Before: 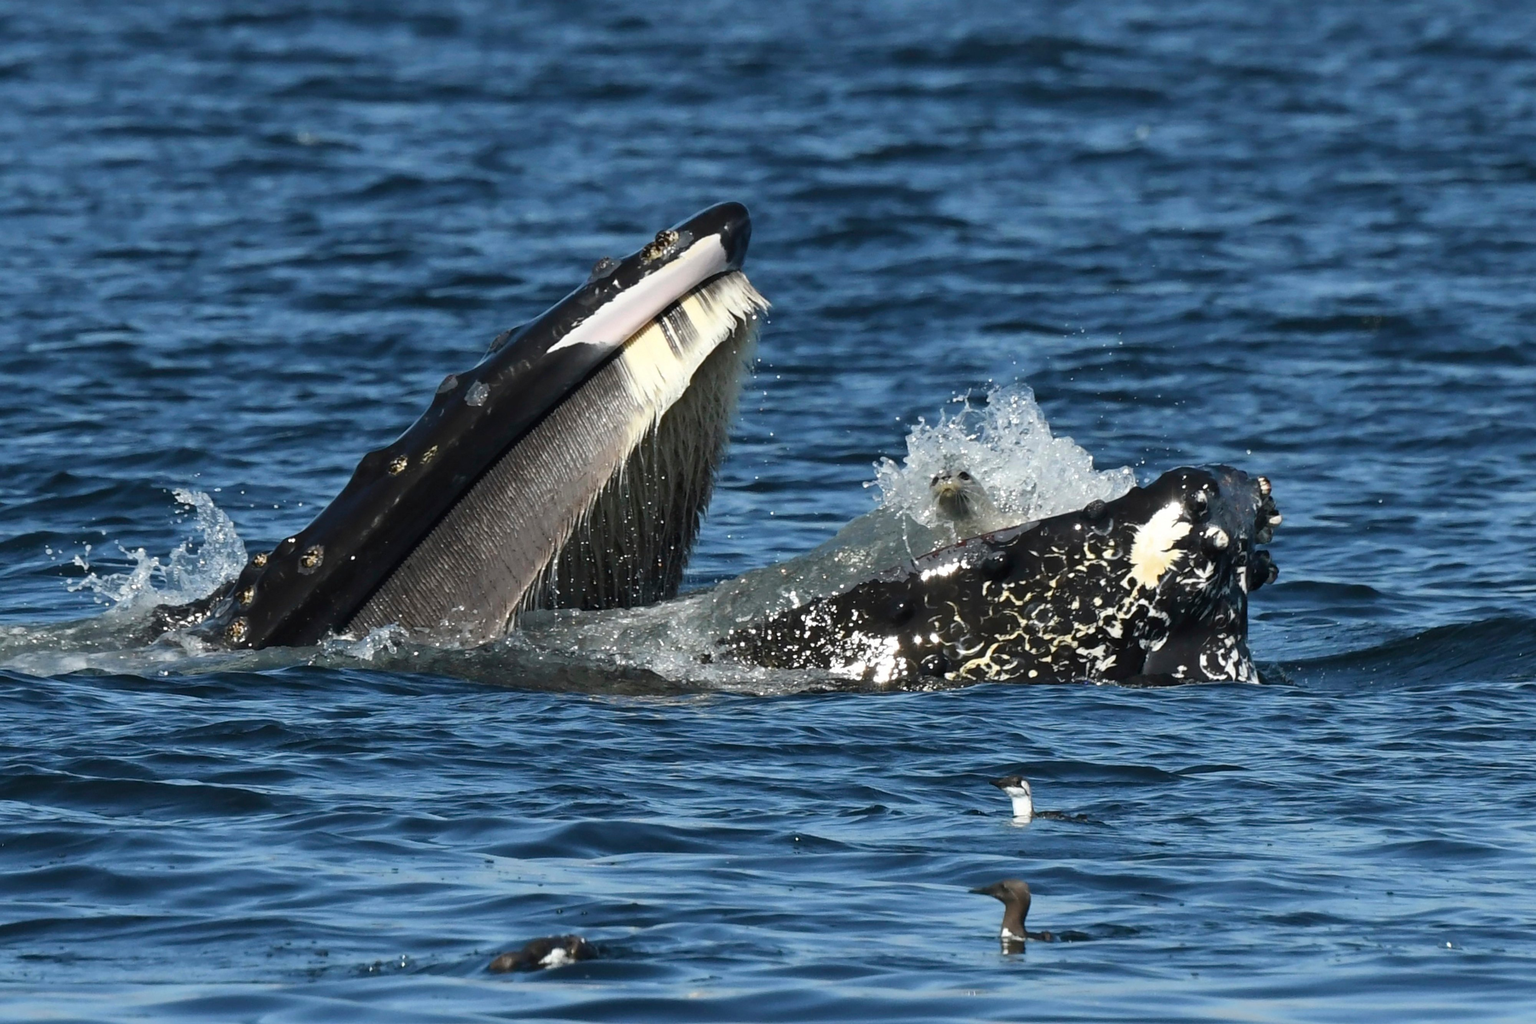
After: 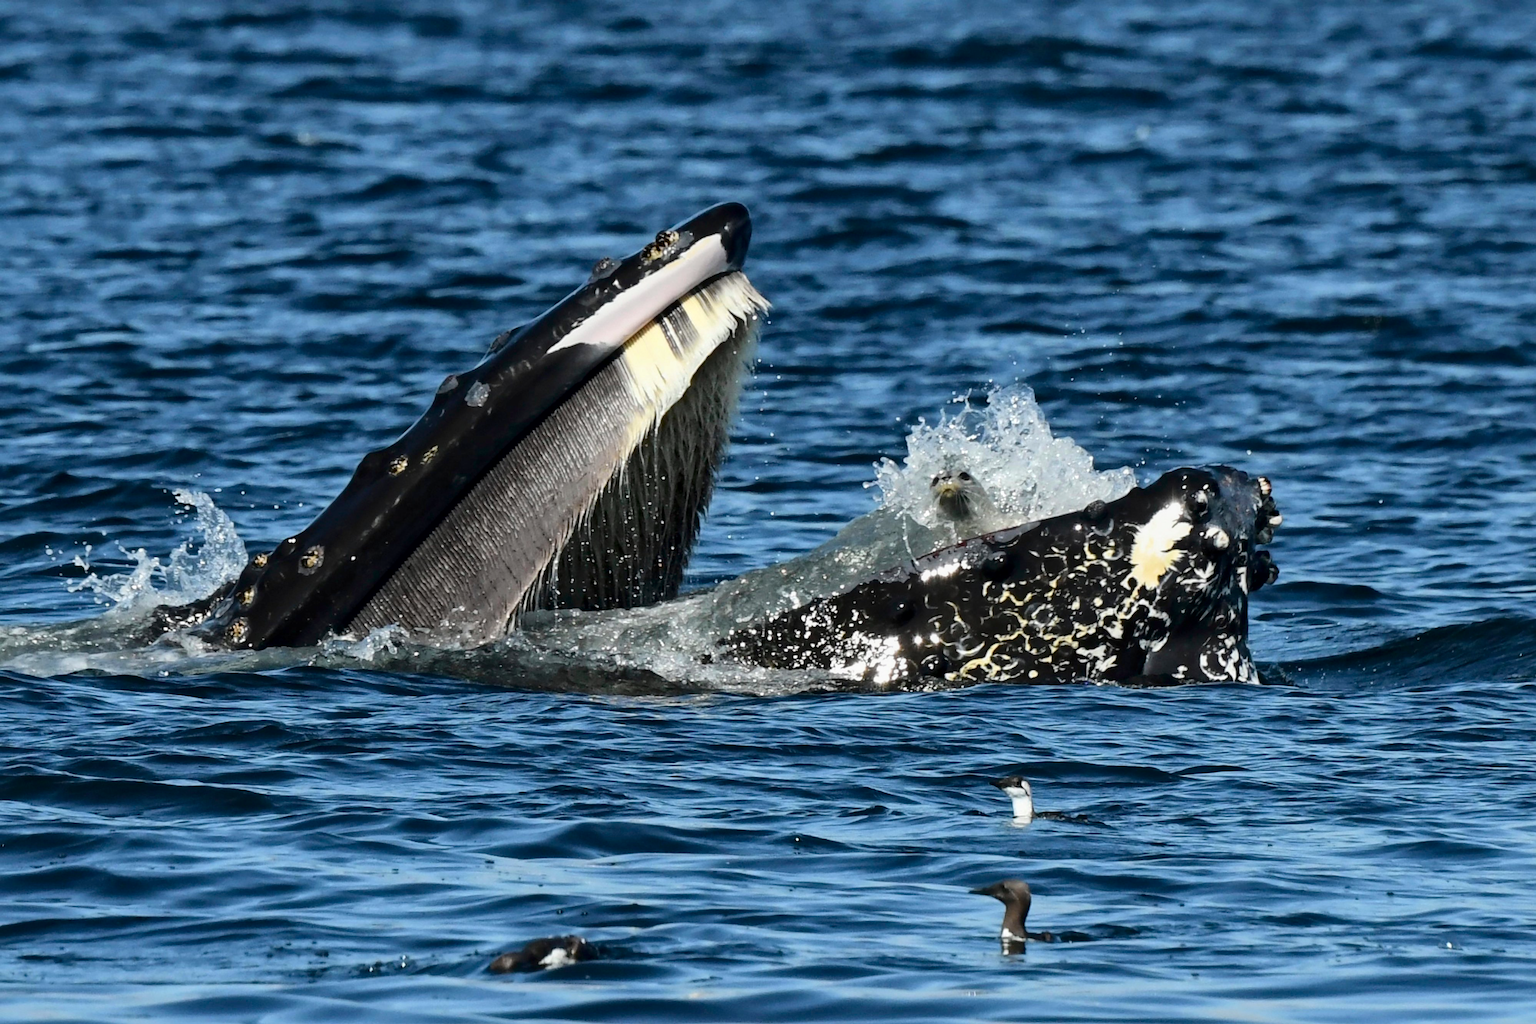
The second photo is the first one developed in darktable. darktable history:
tone curve: curves: ch0 [(0, 0.008) (0.046, 0.032) (0.151, 0.108) (0.367, 0.379) (0.496, 0.526) (0.771, 0.786) (0.857, 0.85) (1, 0.965)]; ch1 [(0, 0) (0.248, 0.252) (0.388, 0.383) (0.482, 0.478) (0.499, 0.499) (0.518, 0.518) (0.544, 0.552) (0.585, 0.617) (0.683, 0.735) (0.823, 0.894) (1, 1)]; ch2 [(0, 0) (0.302, 0.284) (0.427, 0.417) (0.473, 0.47) (0.503, 0.503) (0.523, 0.518) (0.55, 0.563) (0.624, 0.643) (0.753, 0.764) (1, 1)], color space Lab, independent channels, preserve colors none
local contrast: mode bilateral grid, contrast 20, coarseness 49, detail 144%, midtone range 0.2
